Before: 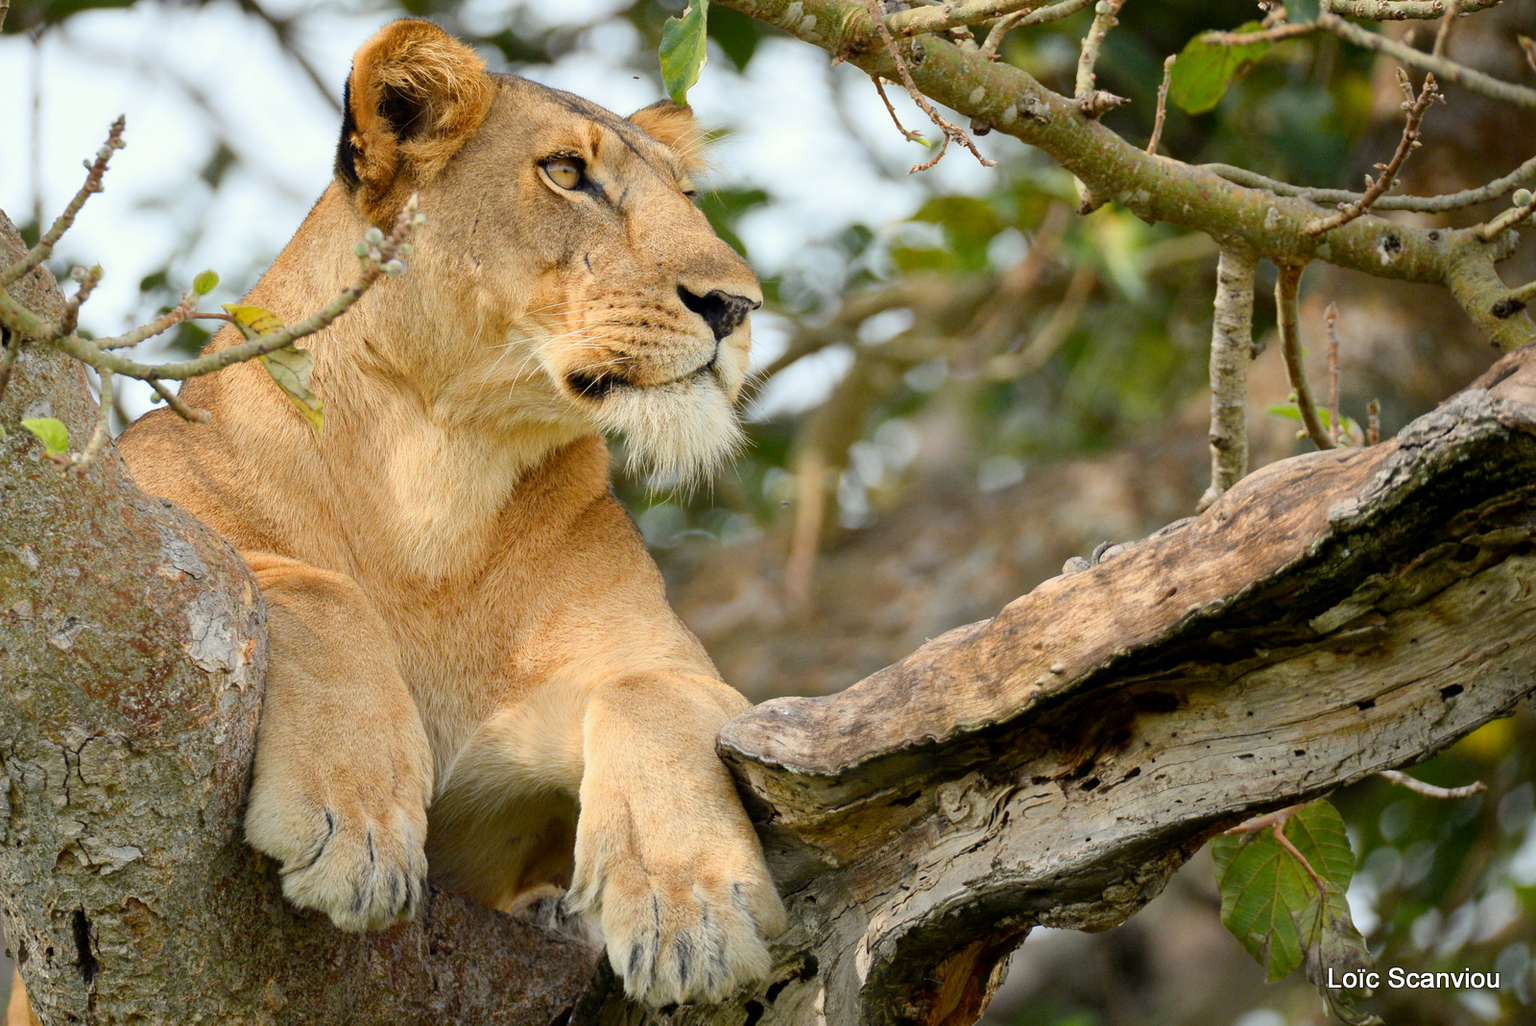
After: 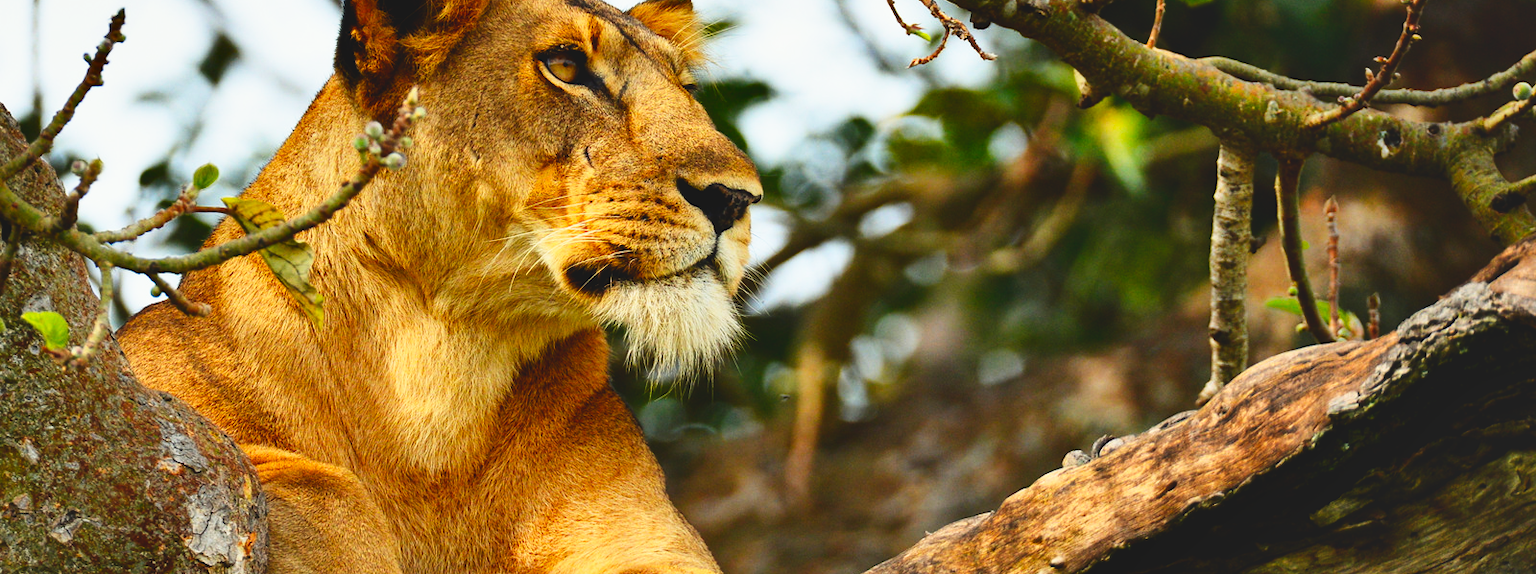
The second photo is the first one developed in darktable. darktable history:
crop and rotate: top 10.51%, bottom 33.545%
color balance rgb: perceptual saturation grading › global saturation 25.84%
contrast brightness saturation: contrast 0.134, brightness -0.243, saturation 0.144
exposure: exposure 2.018 EV, compensate exposure bias true, compensate highlight preservation false
shadows and highlights: low approximation 0.01, soften with gaussian
base curve: curves: ch0 [(0, 0.036) (0.007, 0.037) (0.604, 0.887) (1, 1)], preserve colors none
